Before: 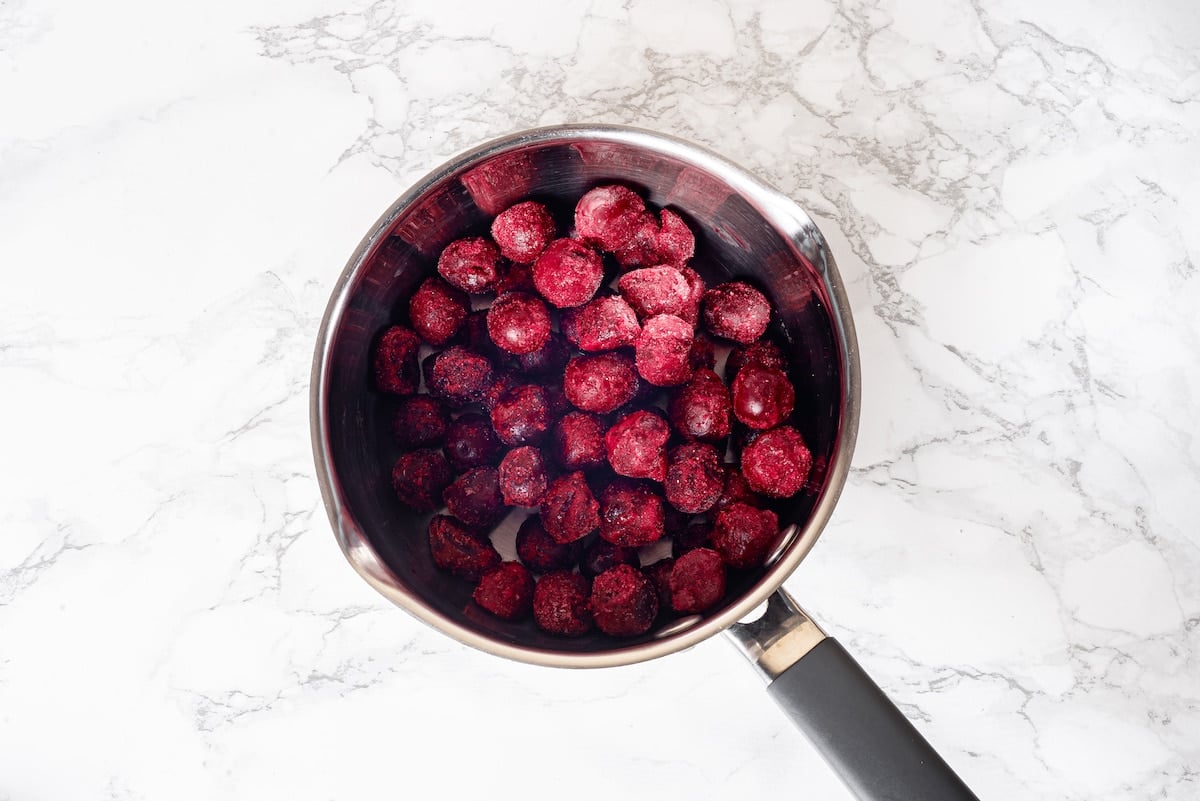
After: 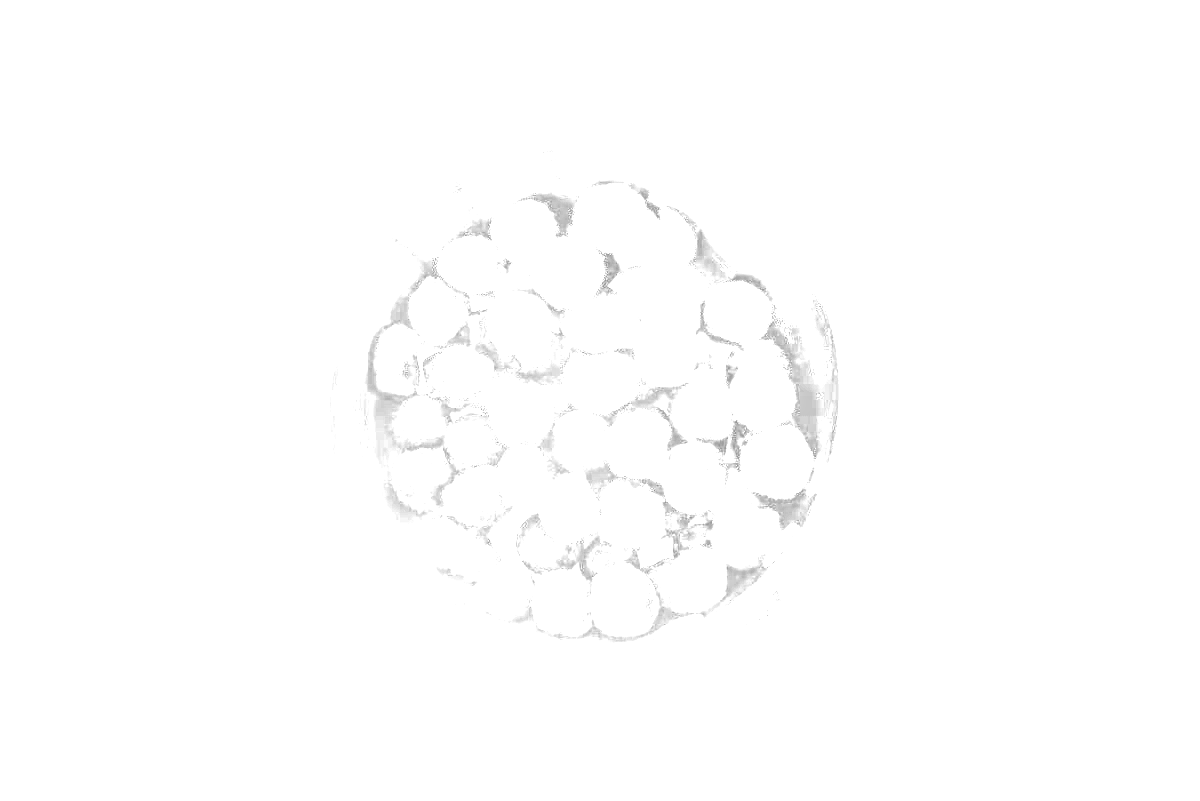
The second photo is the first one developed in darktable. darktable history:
monochrome: a 73.58, b 64.21
white balance: red 8, blue 8
local contrast: on, module defaults
